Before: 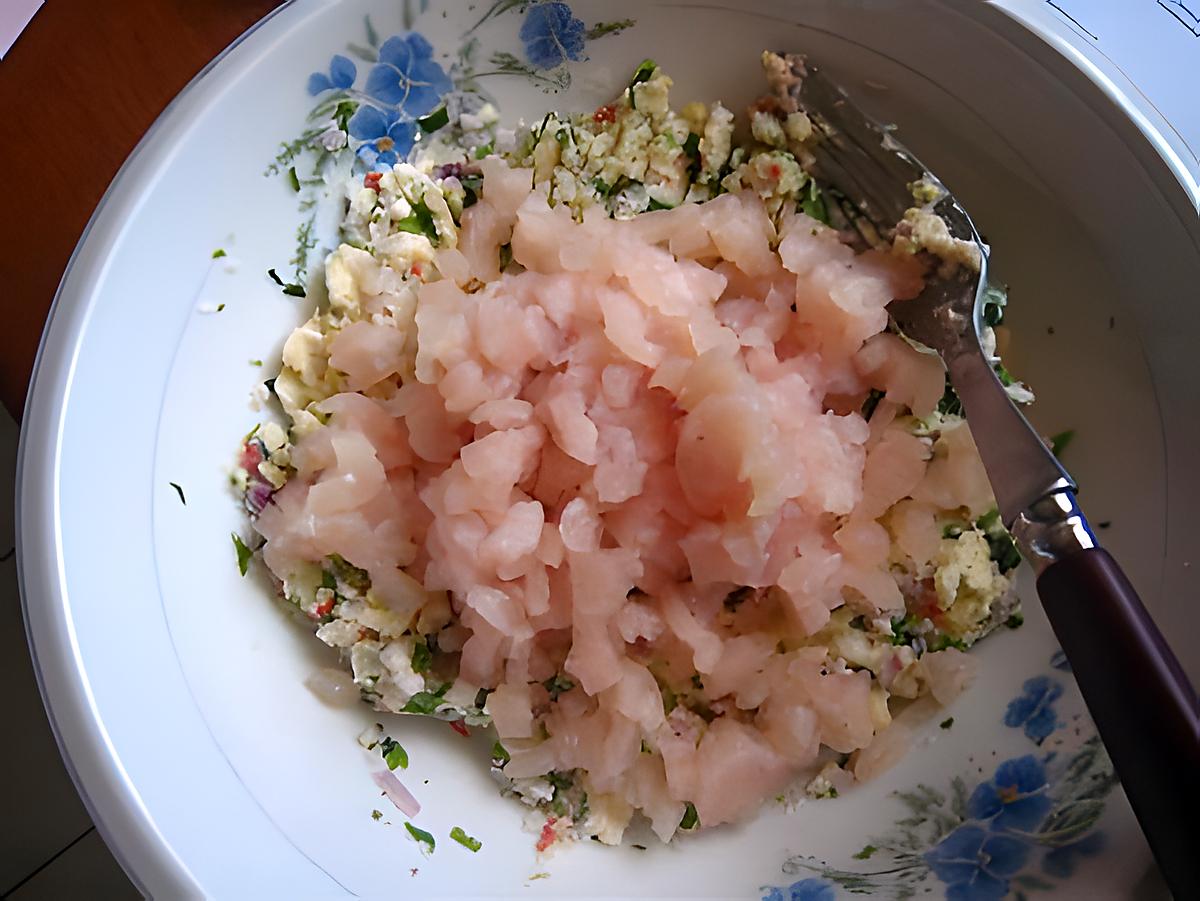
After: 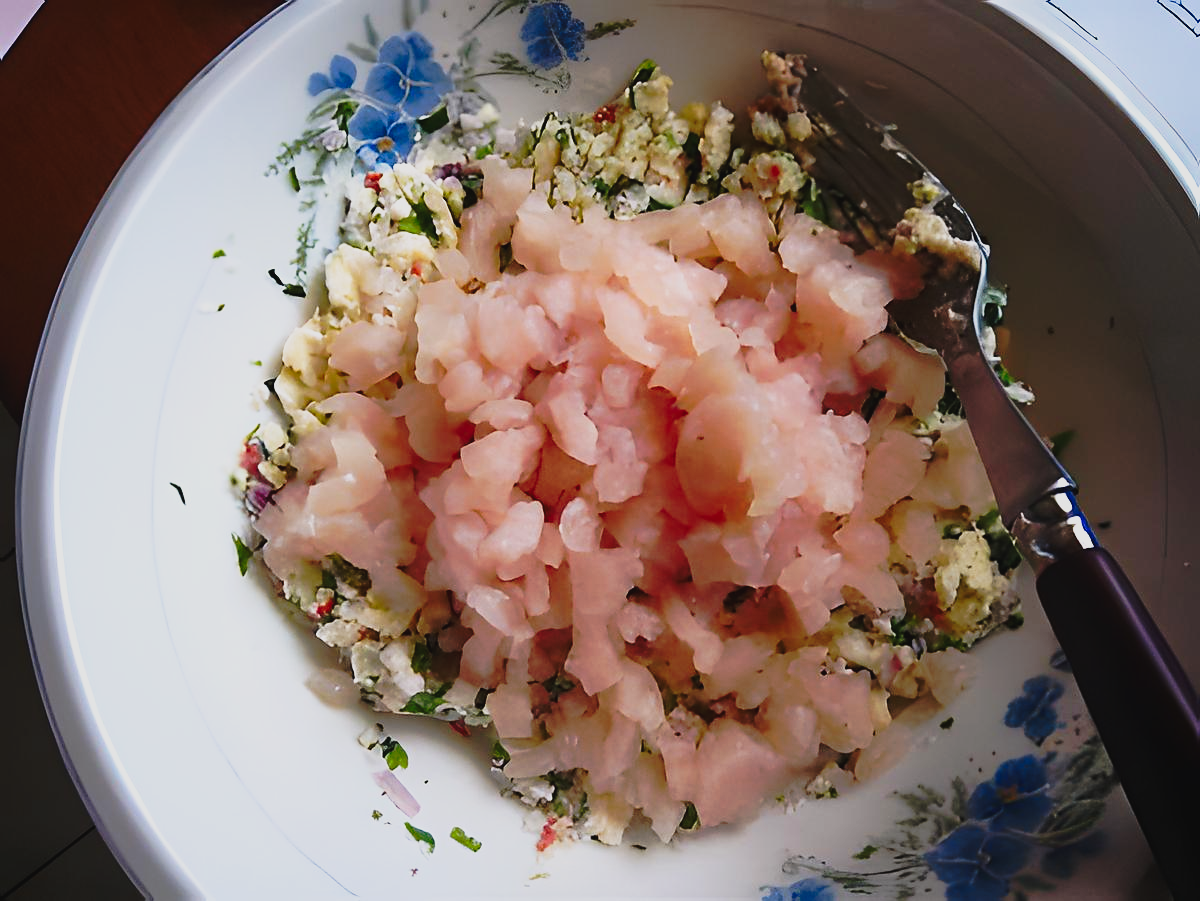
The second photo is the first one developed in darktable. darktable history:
tone curve: curves: ch0 [(0, 0.032) (0.094, 0.08) (0.265, 0.208) (0.41, 0.417) (0.498, 0.496) (0.638, 0.673) (0.819, 0.841) (0.96, 0.899)]; ch1 [(0, 0) (0.161, 0.092) (0.37, 0.302) (0.417, 0.434) (0.495, 0.504) (0.576, 0.589) (0.725, 0.765) (1, 1)]; ch2 [(0, 0) (0.352, 0.403) (0.45, 0.469) (0.521, 0.515) (0.59, 0.579) (1, 1)], preserve colors none
